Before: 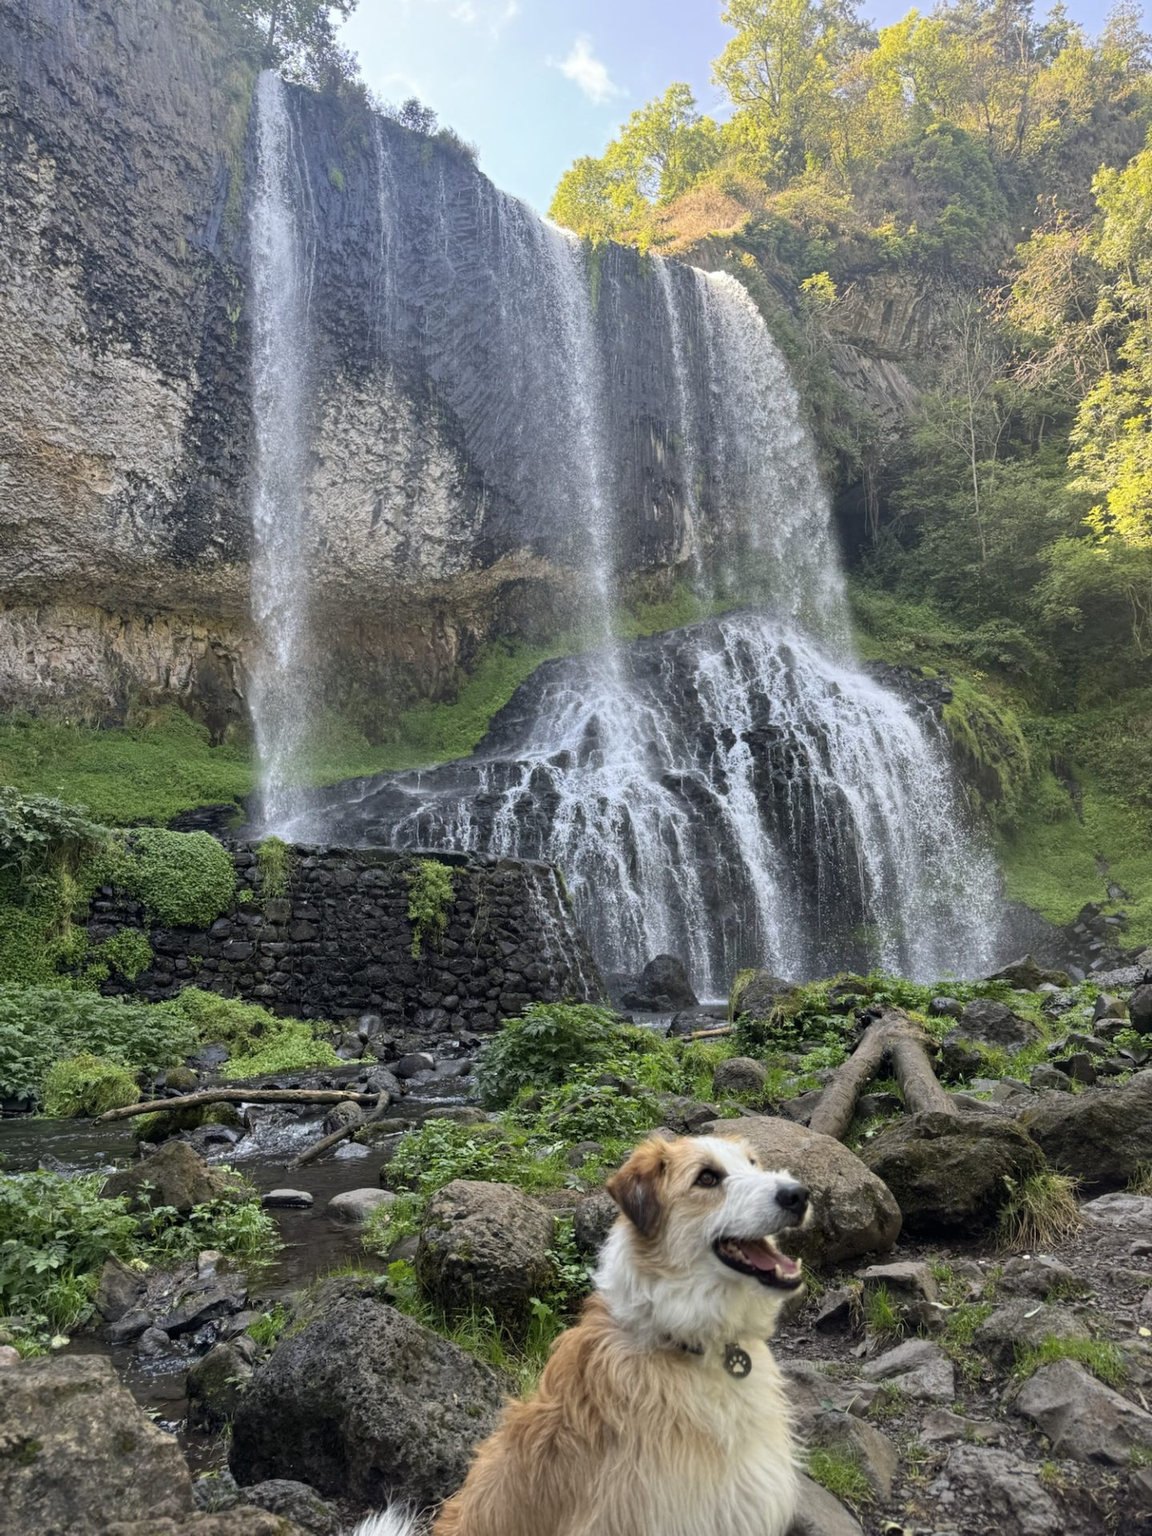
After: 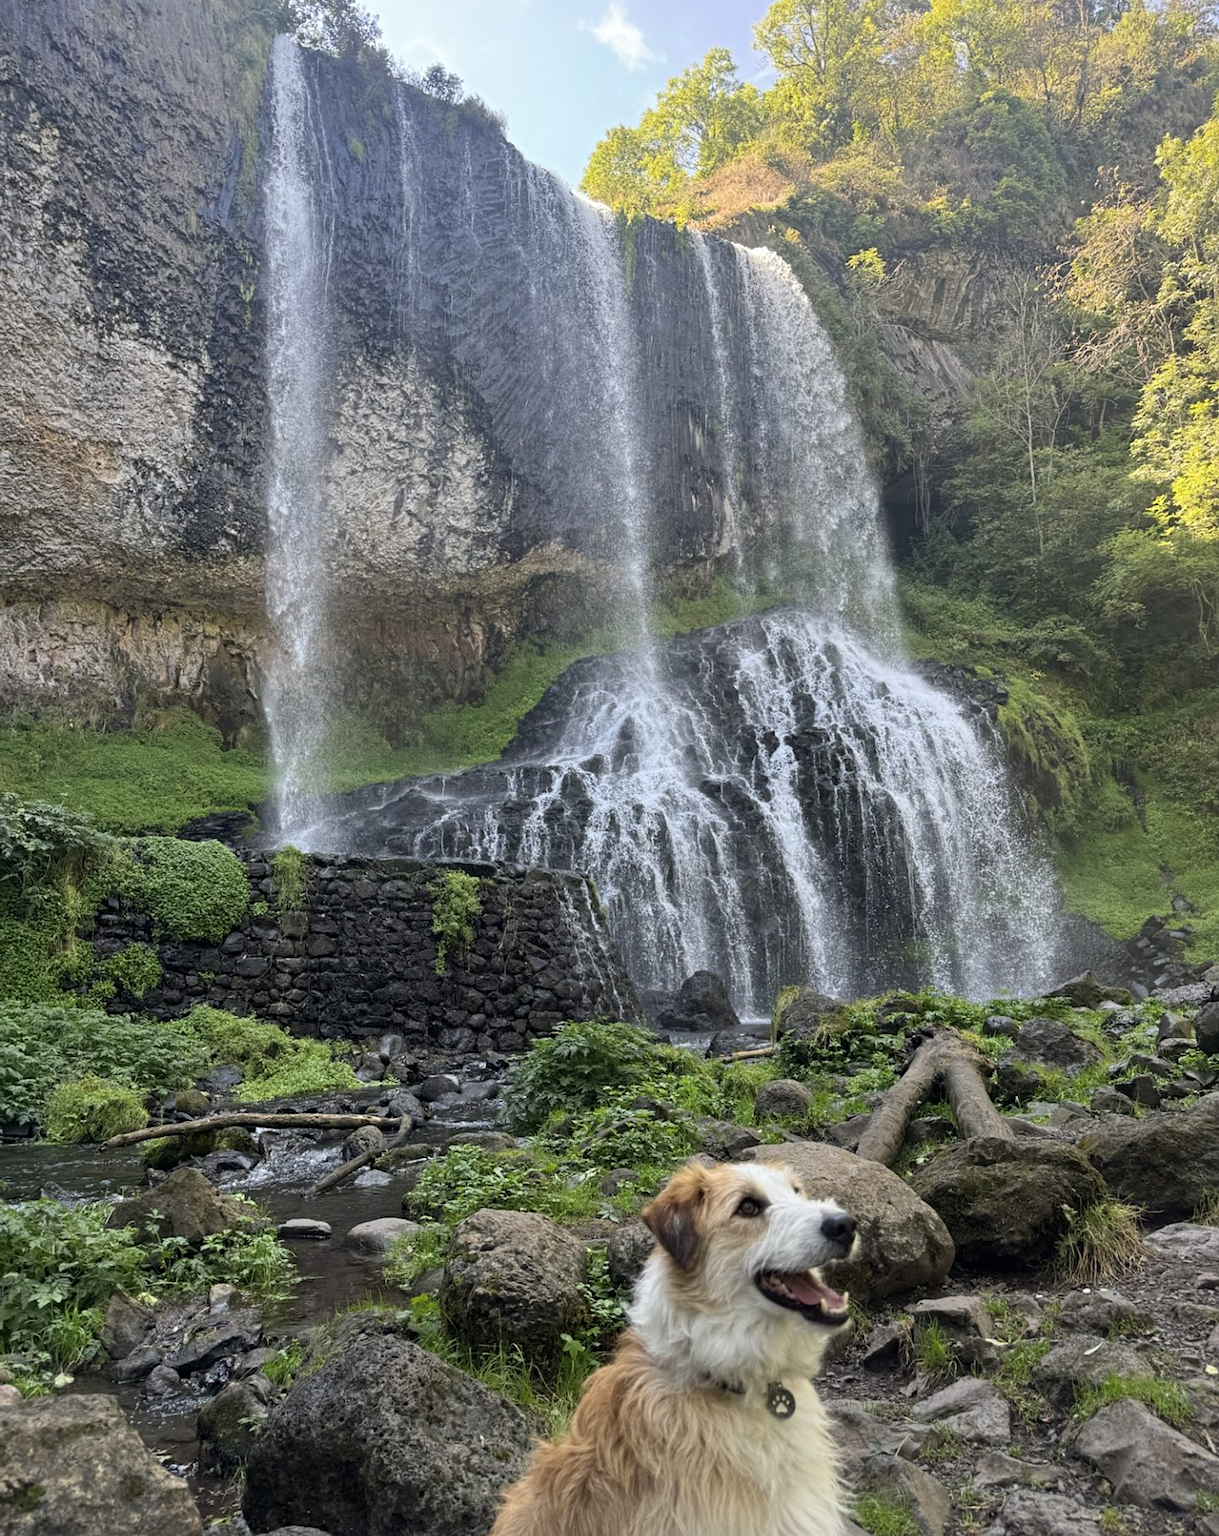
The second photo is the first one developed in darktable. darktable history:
crop and rotate: top 2.479%, bottom 3.018%
sharpen: amount 0.2
